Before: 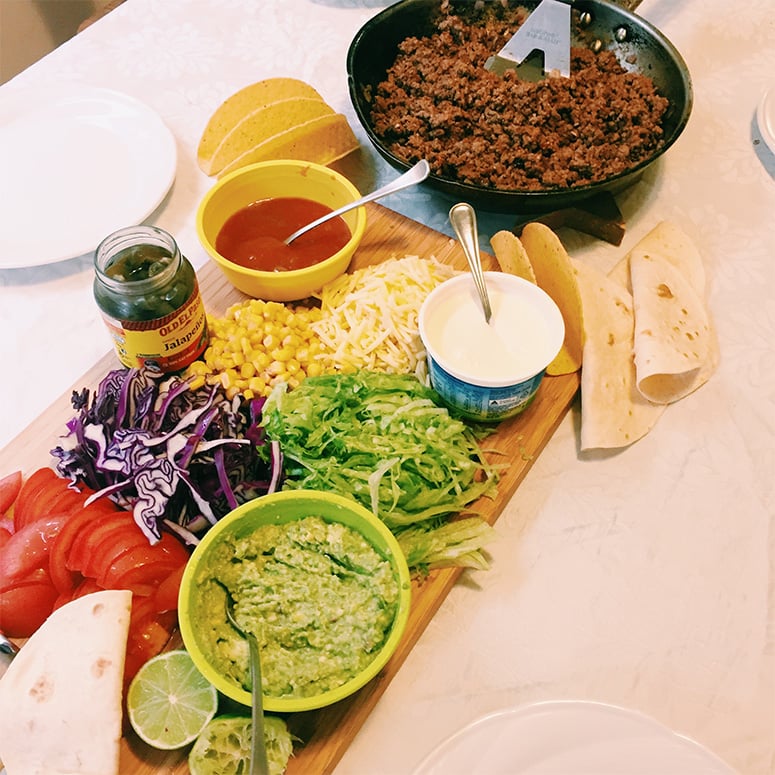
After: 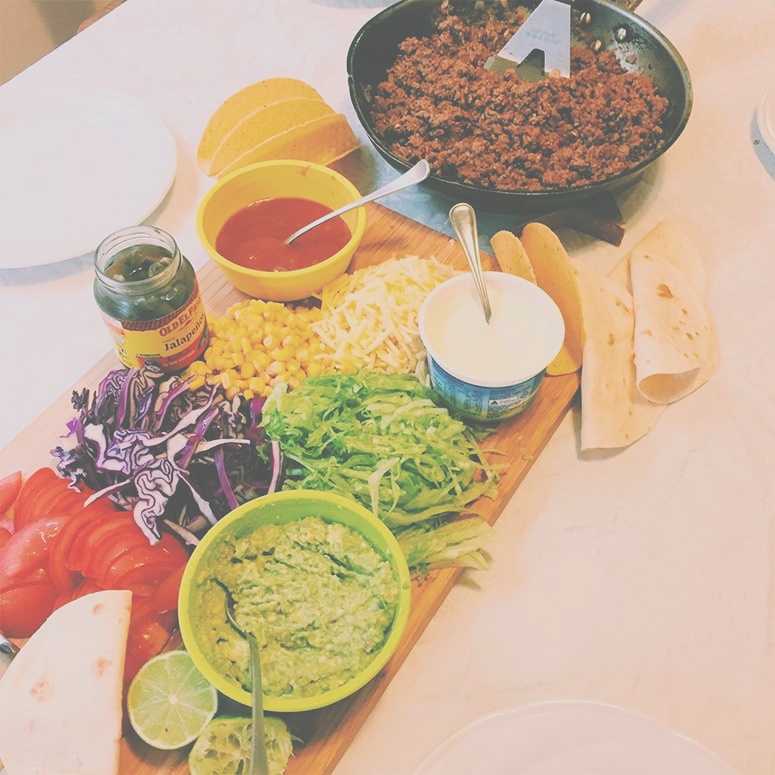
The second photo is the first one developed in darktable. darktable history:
filmic rgb: black relative exposure -7.48 EV, white relative exposure 4.83 EV, hardness 3.4, color science v6 (2022)
exposure: black level correction -0.071, exposure 0.5 EV, compensate highlight preservation false
